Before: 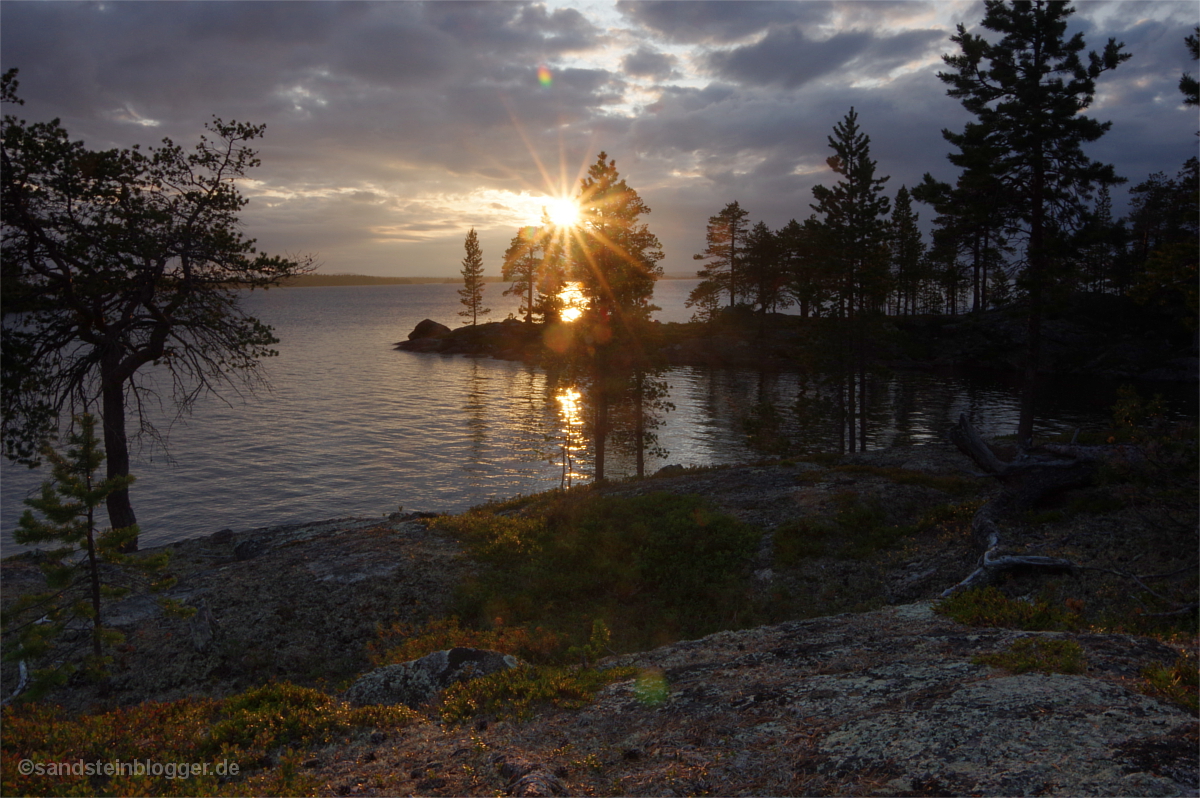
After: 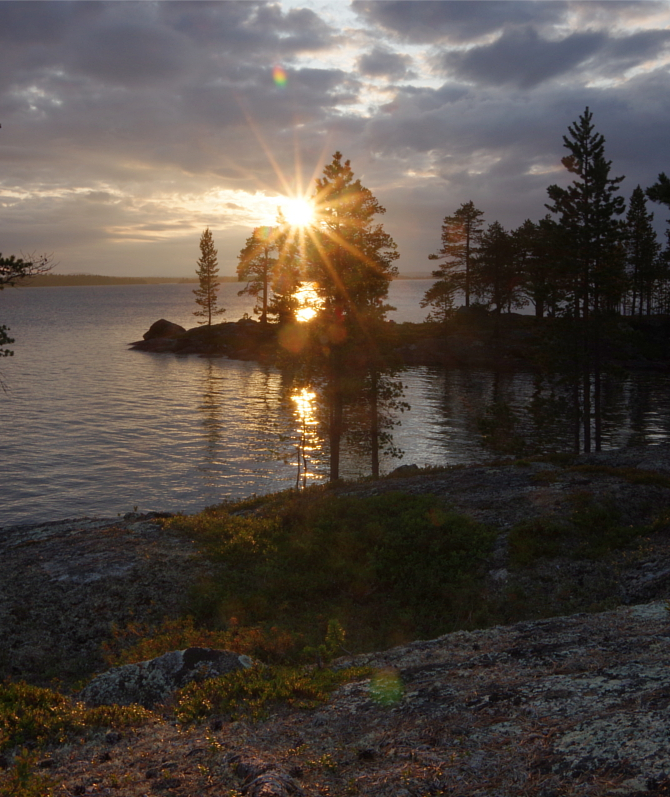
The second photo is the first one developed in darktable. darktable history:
crop: left 22.13%, right 21.986%, bottom 0.013%
